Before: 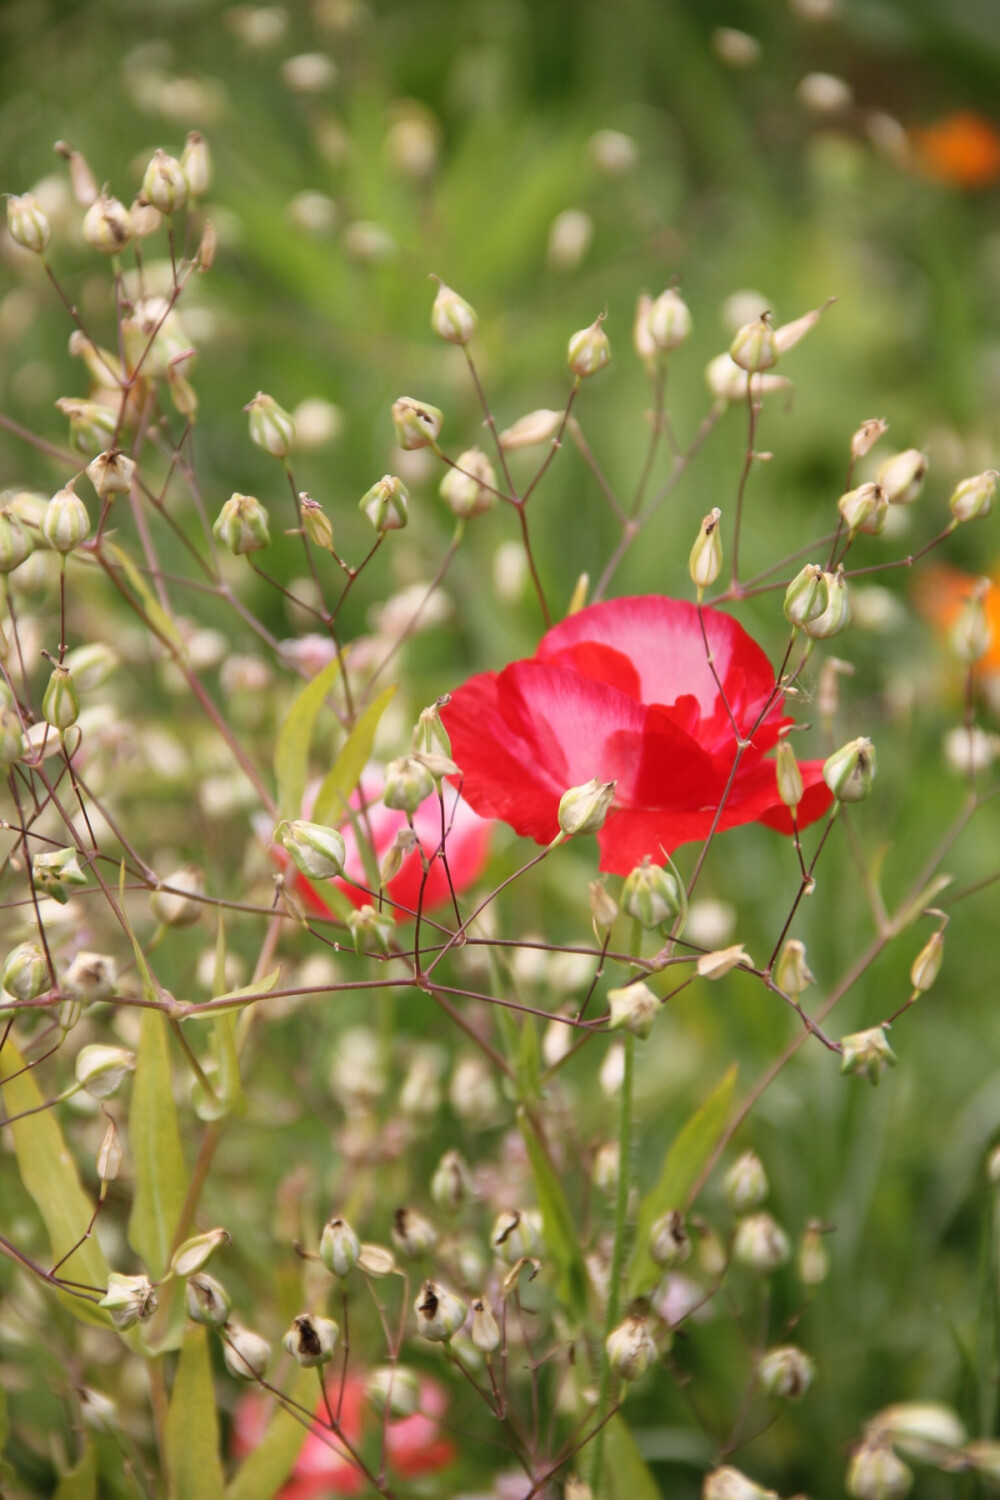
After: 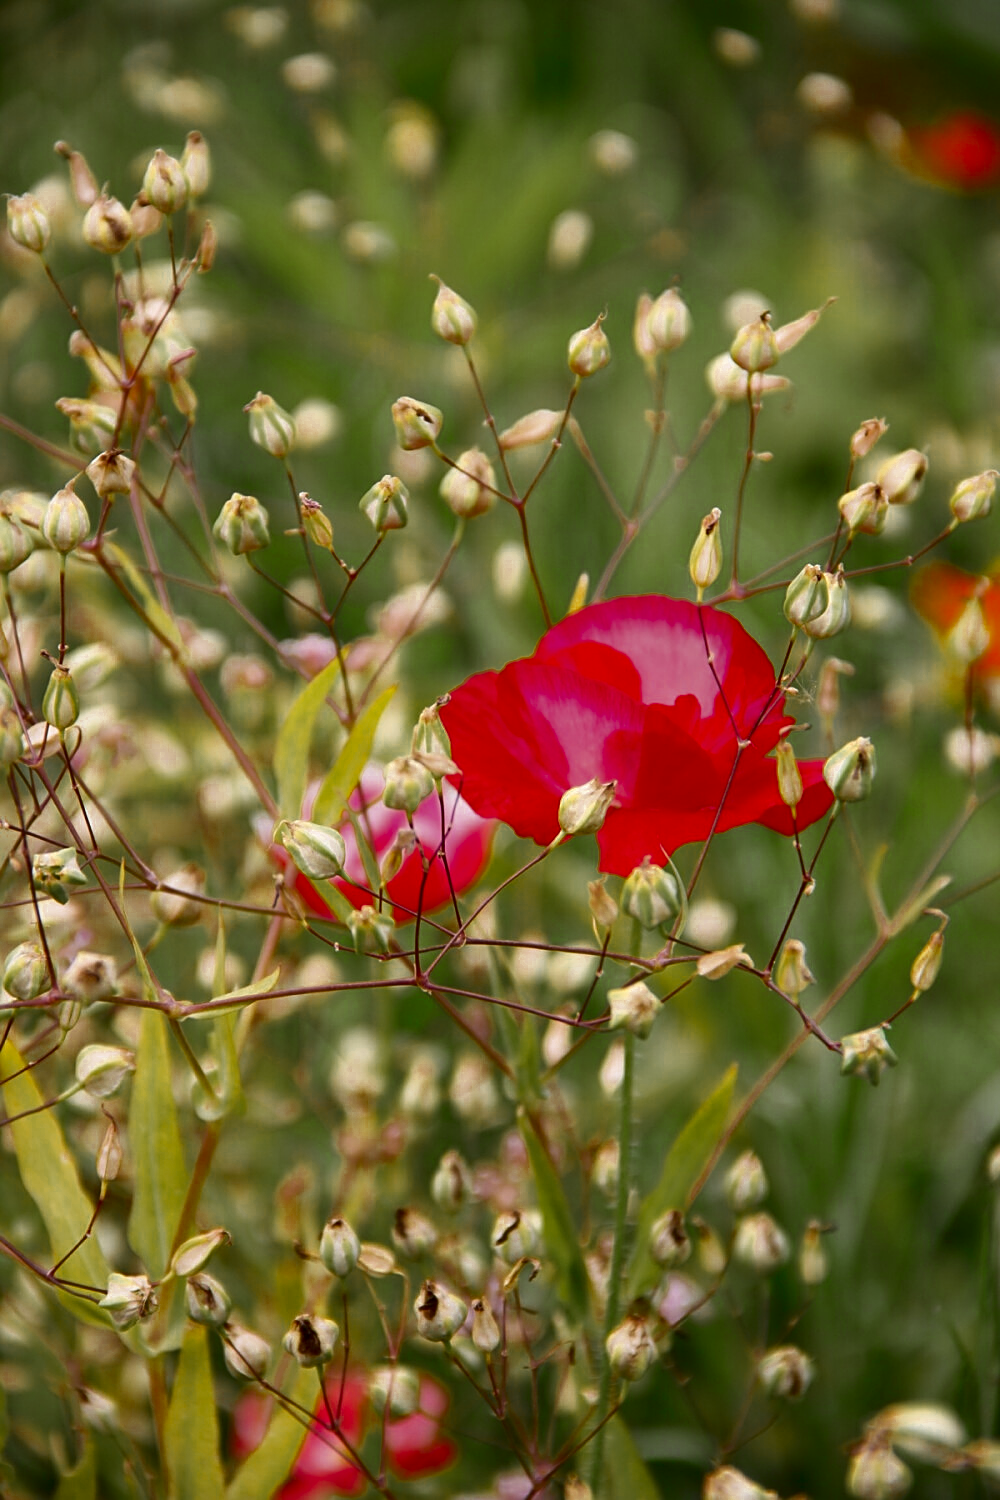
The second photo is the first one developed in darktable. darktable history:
sharpen: on, module defaults
color zones: curves: ch0 [(0.11, 0.396) (0.195, 0.36) (0.25, 0.5) (0.303, 0.412) (0.357, 0.544) (0.75, 0.5) (0.967, 0.328)]; ch1 [(0, 0.468) (0.112, 0.512) (0.202, 0.6) (0.25, 0.5) (0.307, 0.352) (0.357, 0.544) (0.75, 0.5) (0.963, 0.524)]
contrast brightness saturation: contrast 0.12, brightness -0.115, saturation 0.199
